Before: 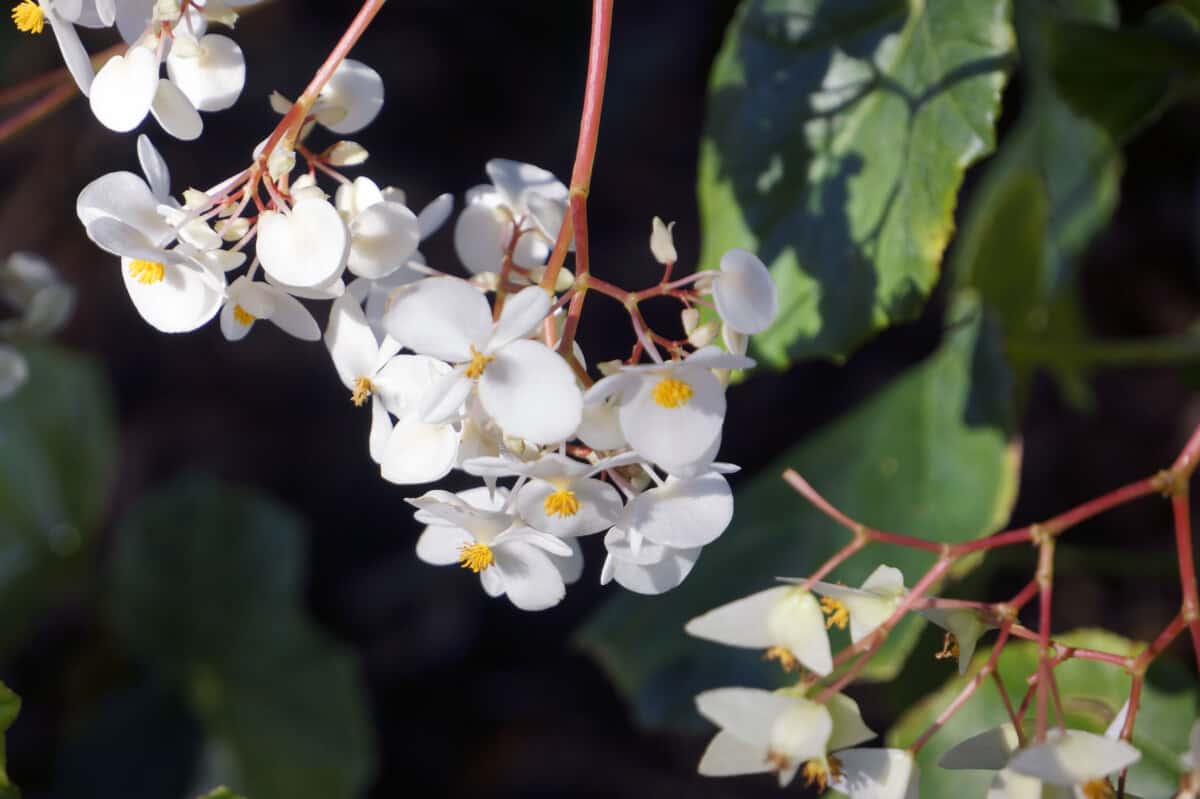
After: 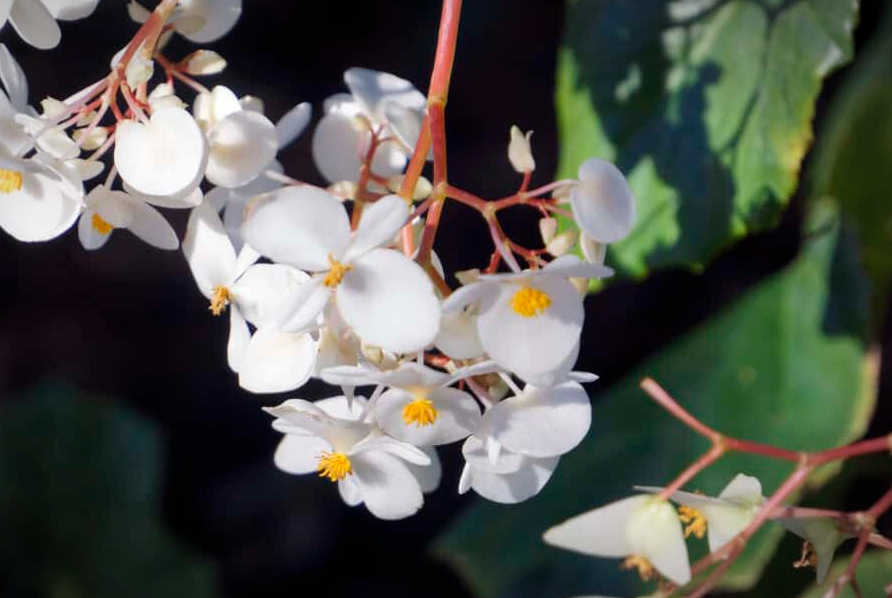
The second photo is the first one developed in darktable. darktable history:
crop and rotate: left 11.905%, top 11.392%, right 13.743%, bottom 13.664%
vignetting: fall-off start 81.02%, fall-off radius 62.16%, automatic ratio true, width/height ratio 1.412
